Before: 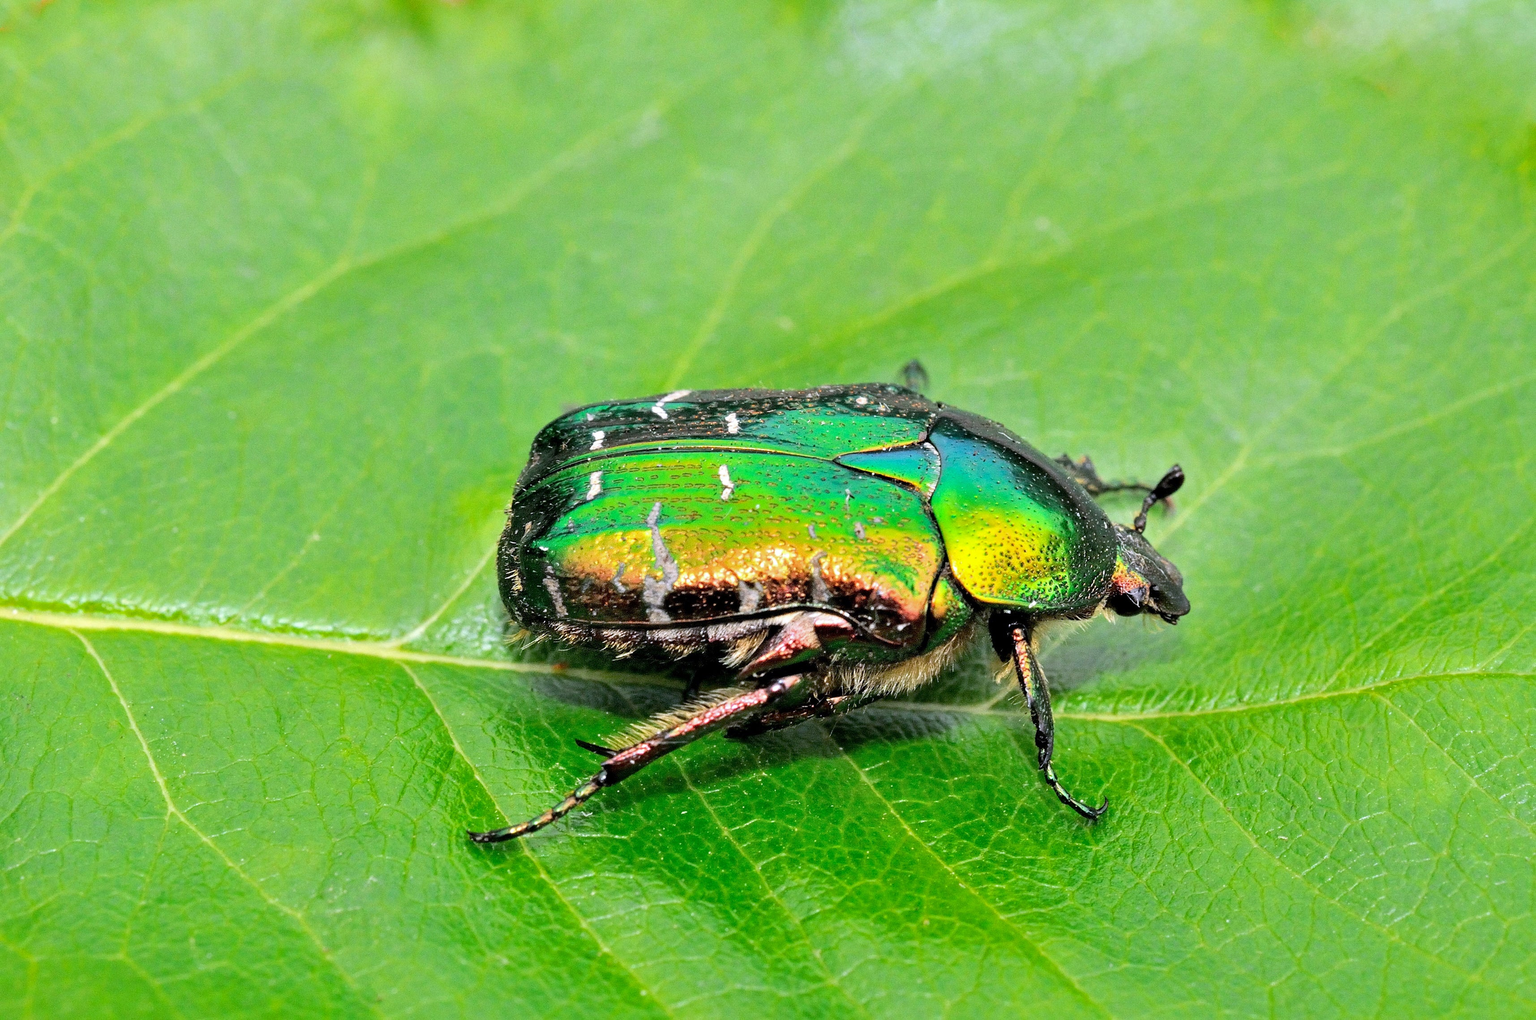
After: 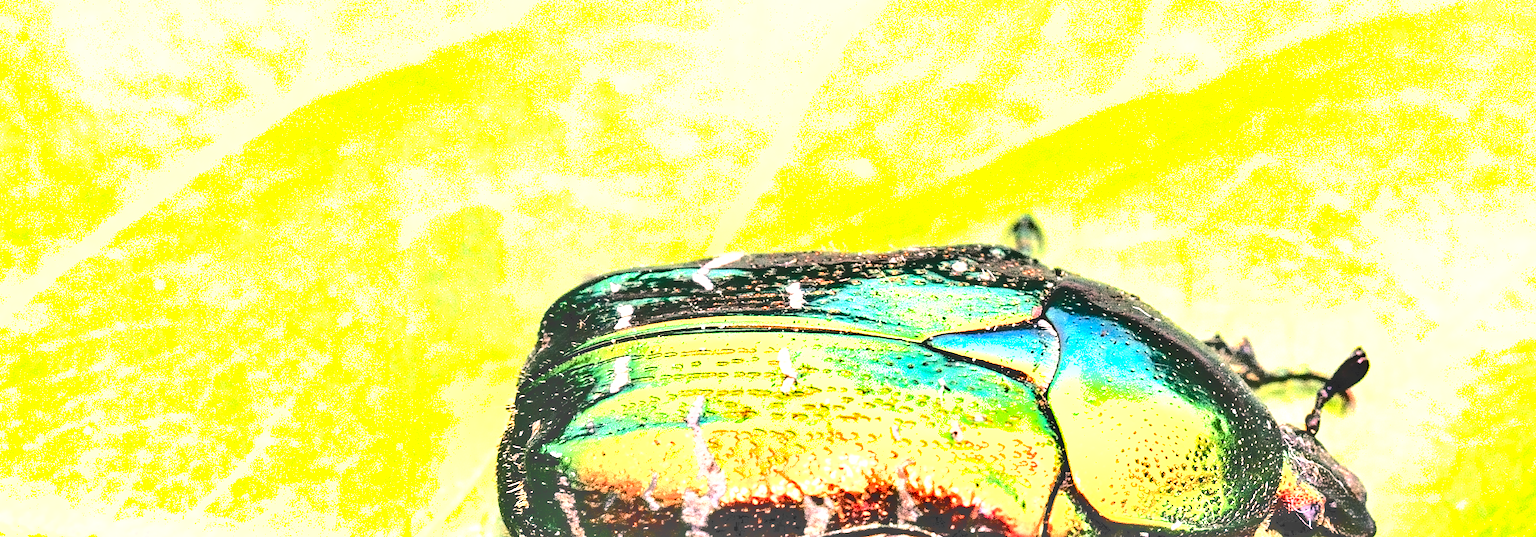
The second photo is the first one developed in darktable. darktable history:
crop: left 6.926%, top 18.726%, right 14.285%, bottom 39.789%
tone curve: curves: ch0 [(0, 0) (0.003, 0.319) (0.011, 0.319) (0.025, 0.319) (0.044, 0.323) (0.069, 0.324) (0.1, 0.328) (0.136, 0.329) (0.177, 0.337) (0.224, 0.351) (0.277, 0.373) (0.335, 0.413) (0.399, 0.458) (0.468, 0.533) (0.543, 0.617) (0.623, 0.71) (0.709, 0.783) (0.801, 0.849) (0.898, 0.911) (1, 1)], color space Lab, independent channels, preserve colors none
exposure: black level correction 0, exposure 0.699 EV, compensate highlight preservation false
color zones: curves: ch0 [(0, 0.473) (0.001, 0.473) (0.226, 0.548) (0.4, 0.589) (0.525, 0.54) (0.728, 0.403) (0.999, 0.473) (1, 0.473)]; ch1 [(0, 0.619) (0.001, 0.619) (0.234, 0.388) (0.4, 0.372) (0.528, 0.422) (0.732, 0.53) (0.999, 0.619) (1, 0.619)]; ch2 [(0, 0.547) (0.001, 0.547) (0.226, 0.45) (0.4, 0.525) (0.525, 0.585) (0.8, 0.511) (0.999, 0.547) (1, 0.547)]
color balance rgb: highlights gain › chroma 4.556%, highlights gain › hue 30.42°, perceptual saturation grading › global saturation 31.144%, perceptual brilliance grading › highlights 17.607%, perceptual brilliance grading › mid-tones 32.099%, perceptual brilliance grading › shadows -31.565%, global vibrance 20%
shadows and highlights: soften with gaussian
local contrast: on, module defaults
